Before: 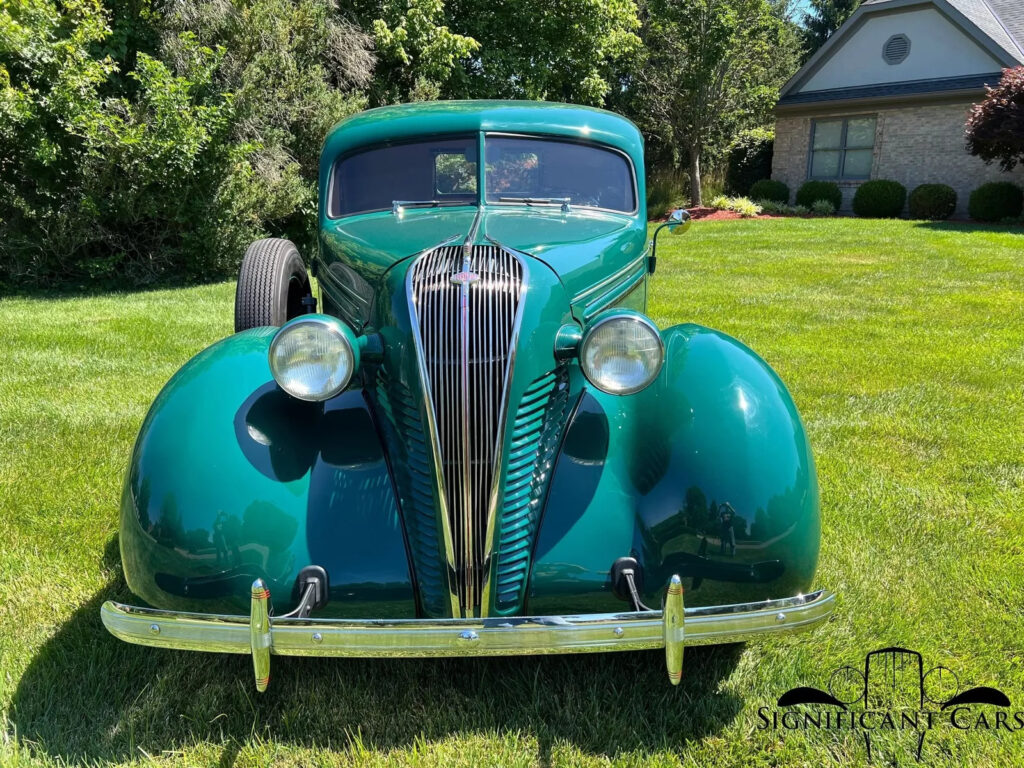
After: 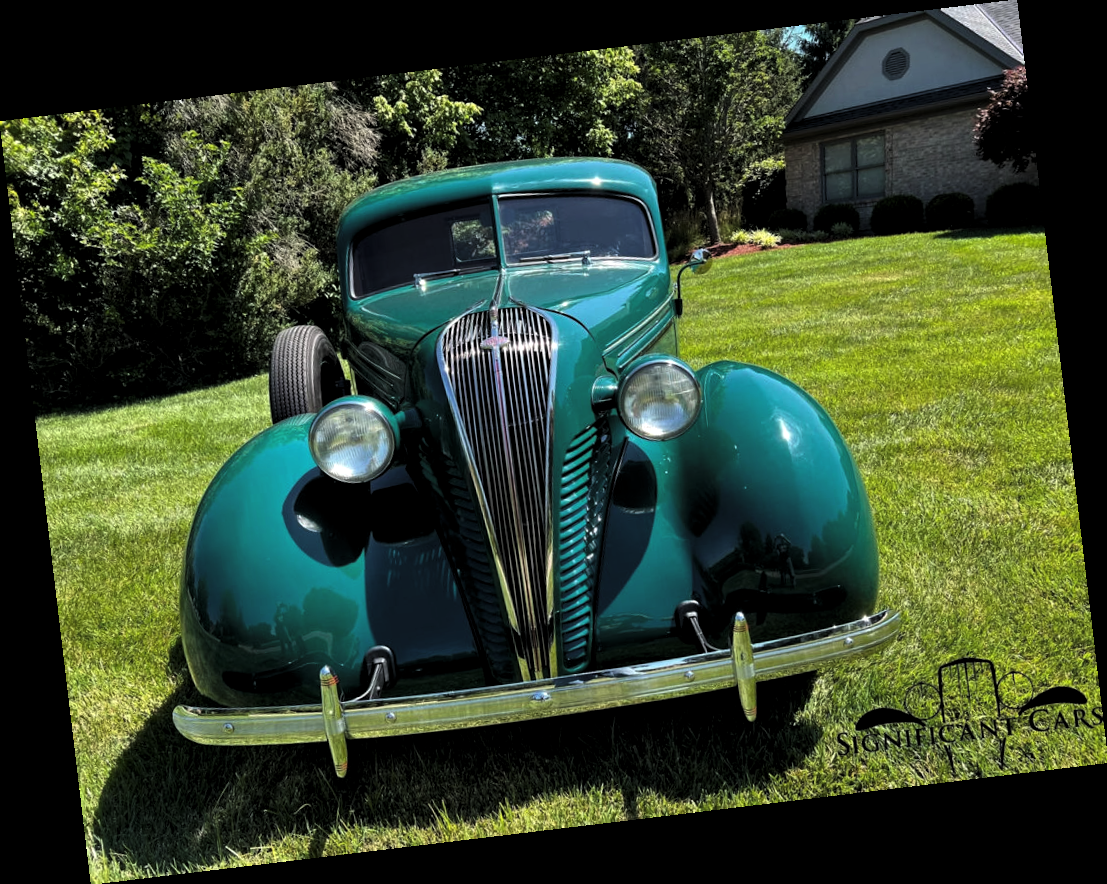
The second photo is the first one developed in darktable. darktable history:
rotate and perspective: rotation -6.83°, automatic cropping off
levels: levels [0.101, 0.578, 0.953]
